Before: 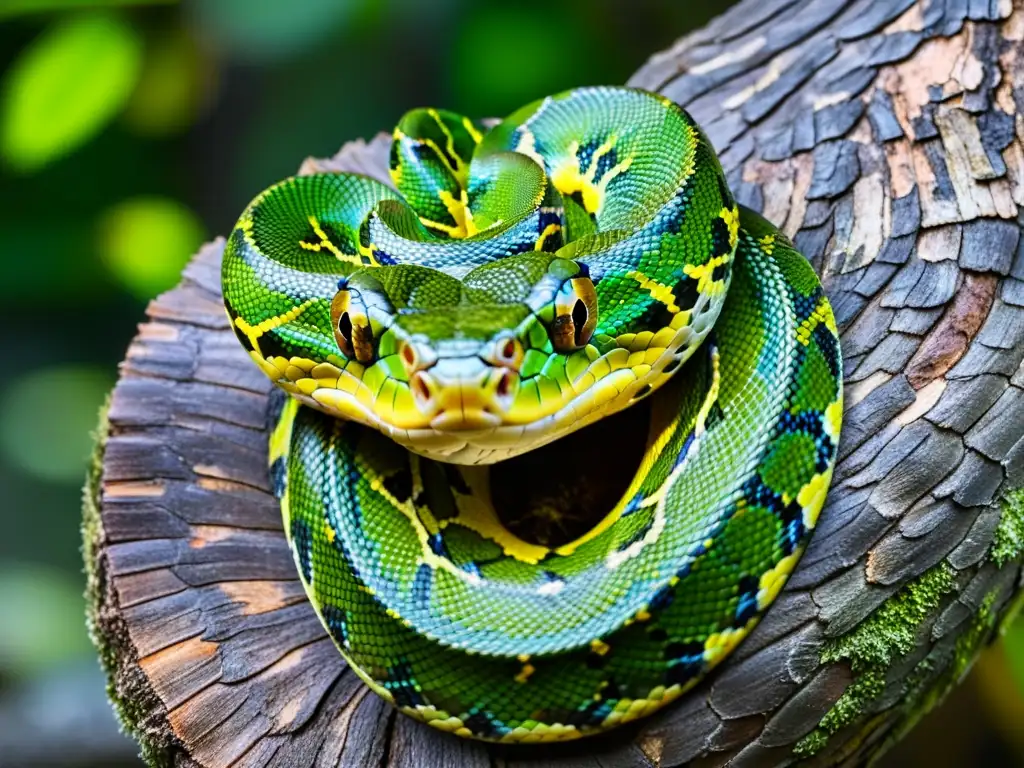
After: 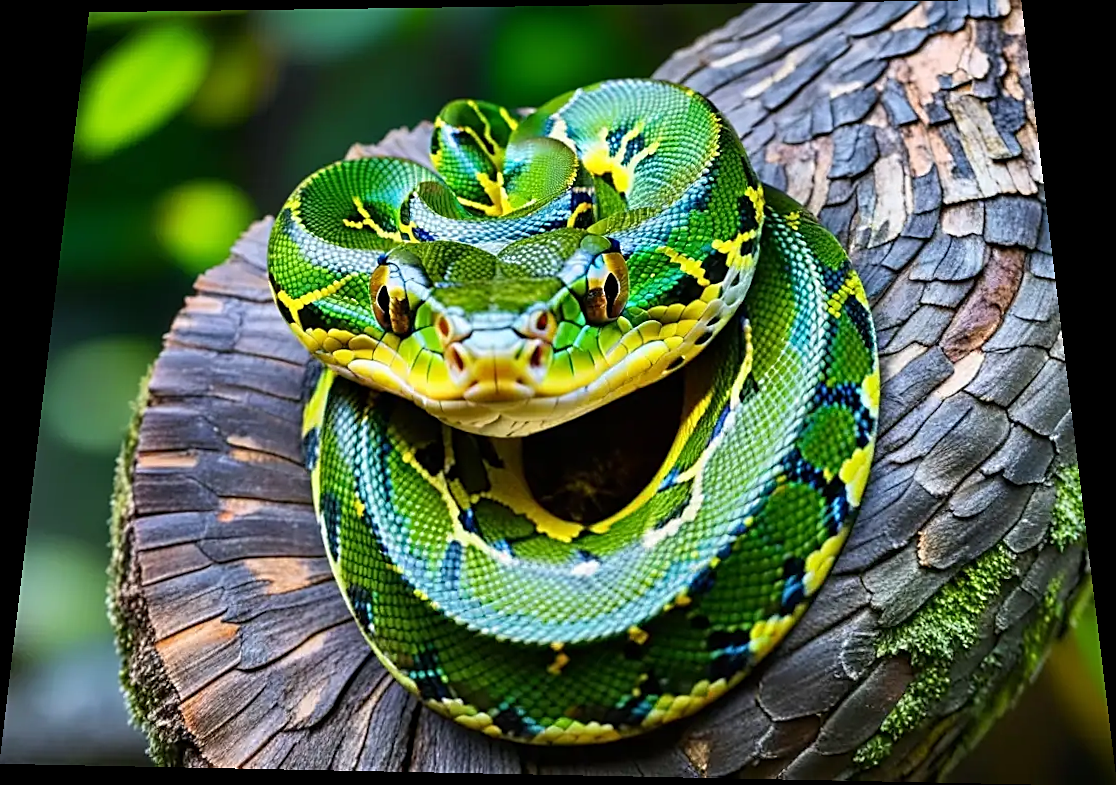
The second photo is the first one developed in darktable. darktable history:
sharpen: on, module defaults
rotate and perspective: rotation 0.128°, lens shift (vertical) -0.181, lens shift (horizontal) -0.044, shear 0.001, automatic cropping off
